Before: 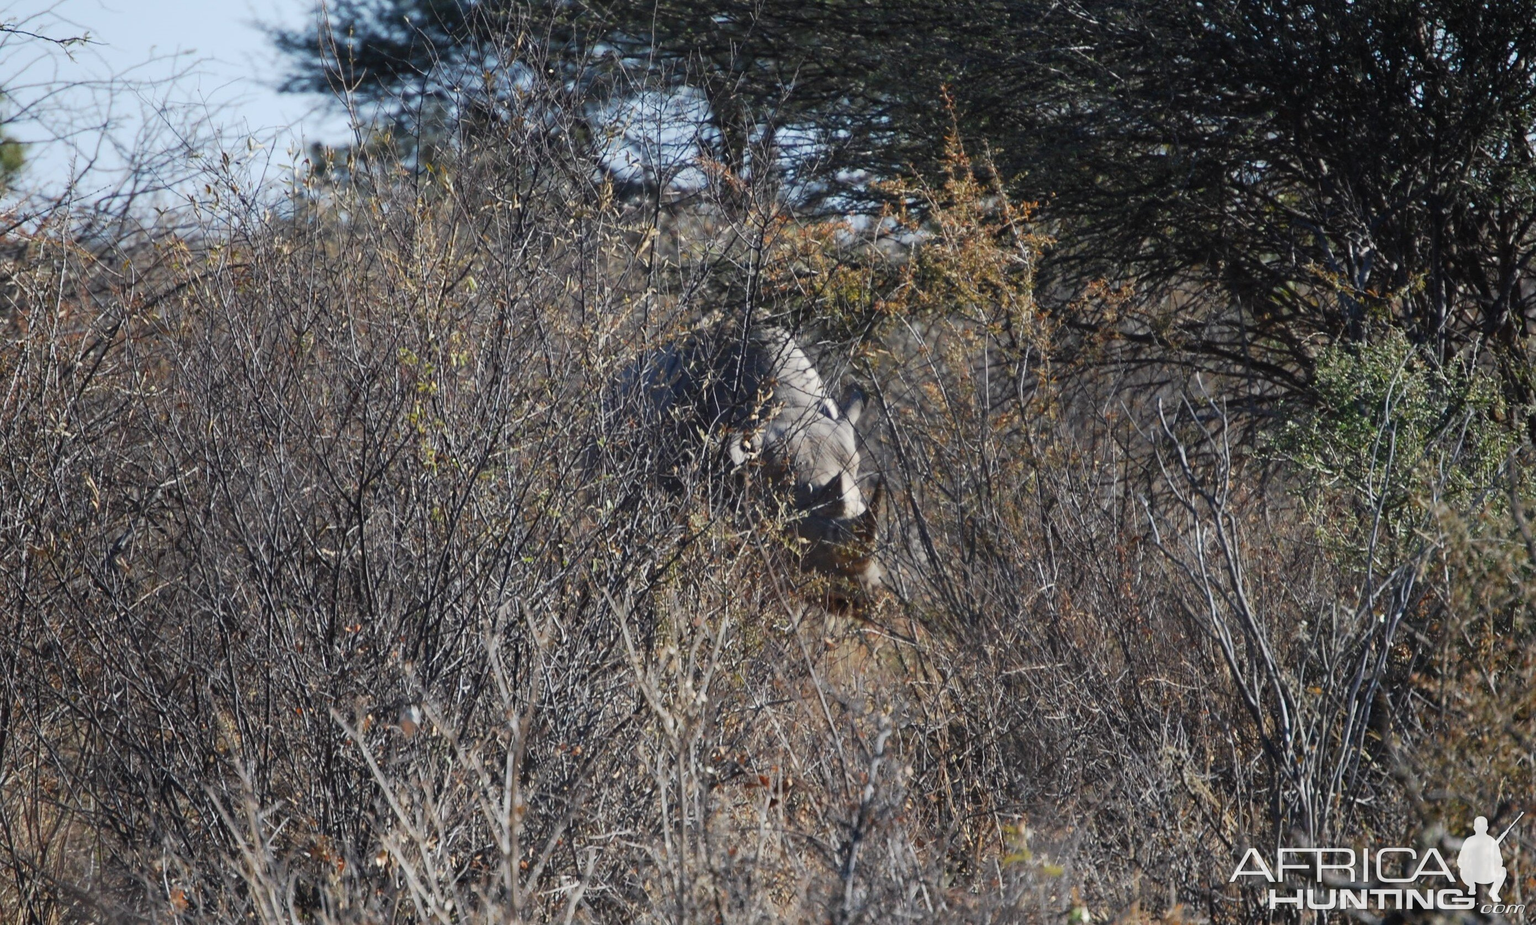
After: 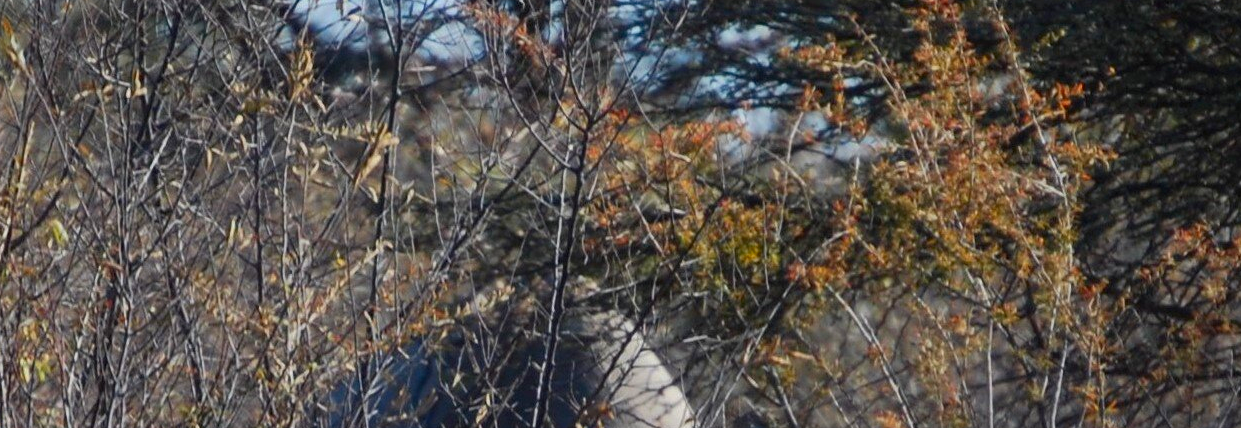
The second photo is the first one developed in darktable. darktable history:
exposure: black level correction 0.001, exposure -0.199 EV, compensate highlight preservation false
color zones: curves: ch1 [(0.29, 0.492) (0.373, 0.185) (0.509, 0.481)]; ch2 [(0.25, 0.462) (0.749, 0.457)]
contrast brightness saturation: saturation 0.505
crop: left 28.651%, top 16.784%, right 26.723%, bottom 57.625%
